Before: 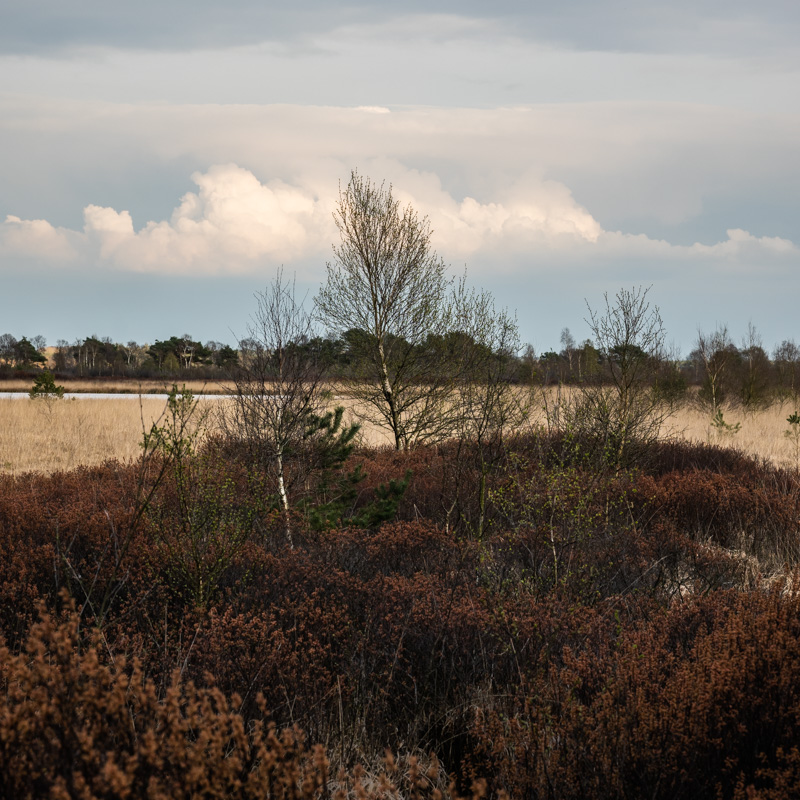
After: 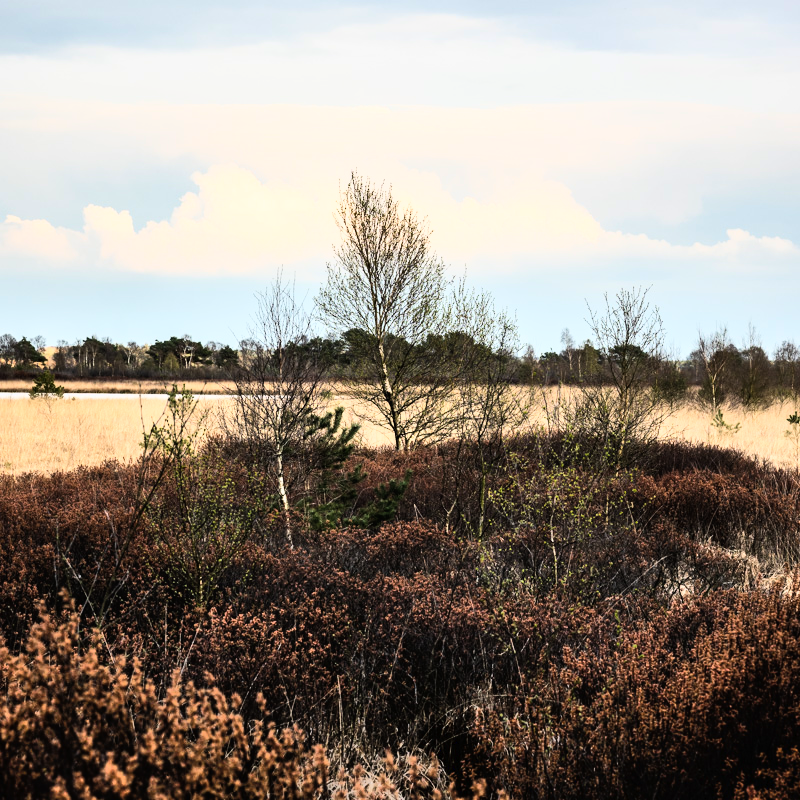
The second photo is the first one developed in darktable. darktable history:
base curve: curves: ch0 [(0, 0) (0.007, 0.004) (0.027, 0.03) (0.046, 0.07) (0.207, 0.54) (0.442, 0.872) (0.673, 0.972) (1, 1)]
shadows and highlights: shadows 49.33, highlights -42.18, soften with gaussian
